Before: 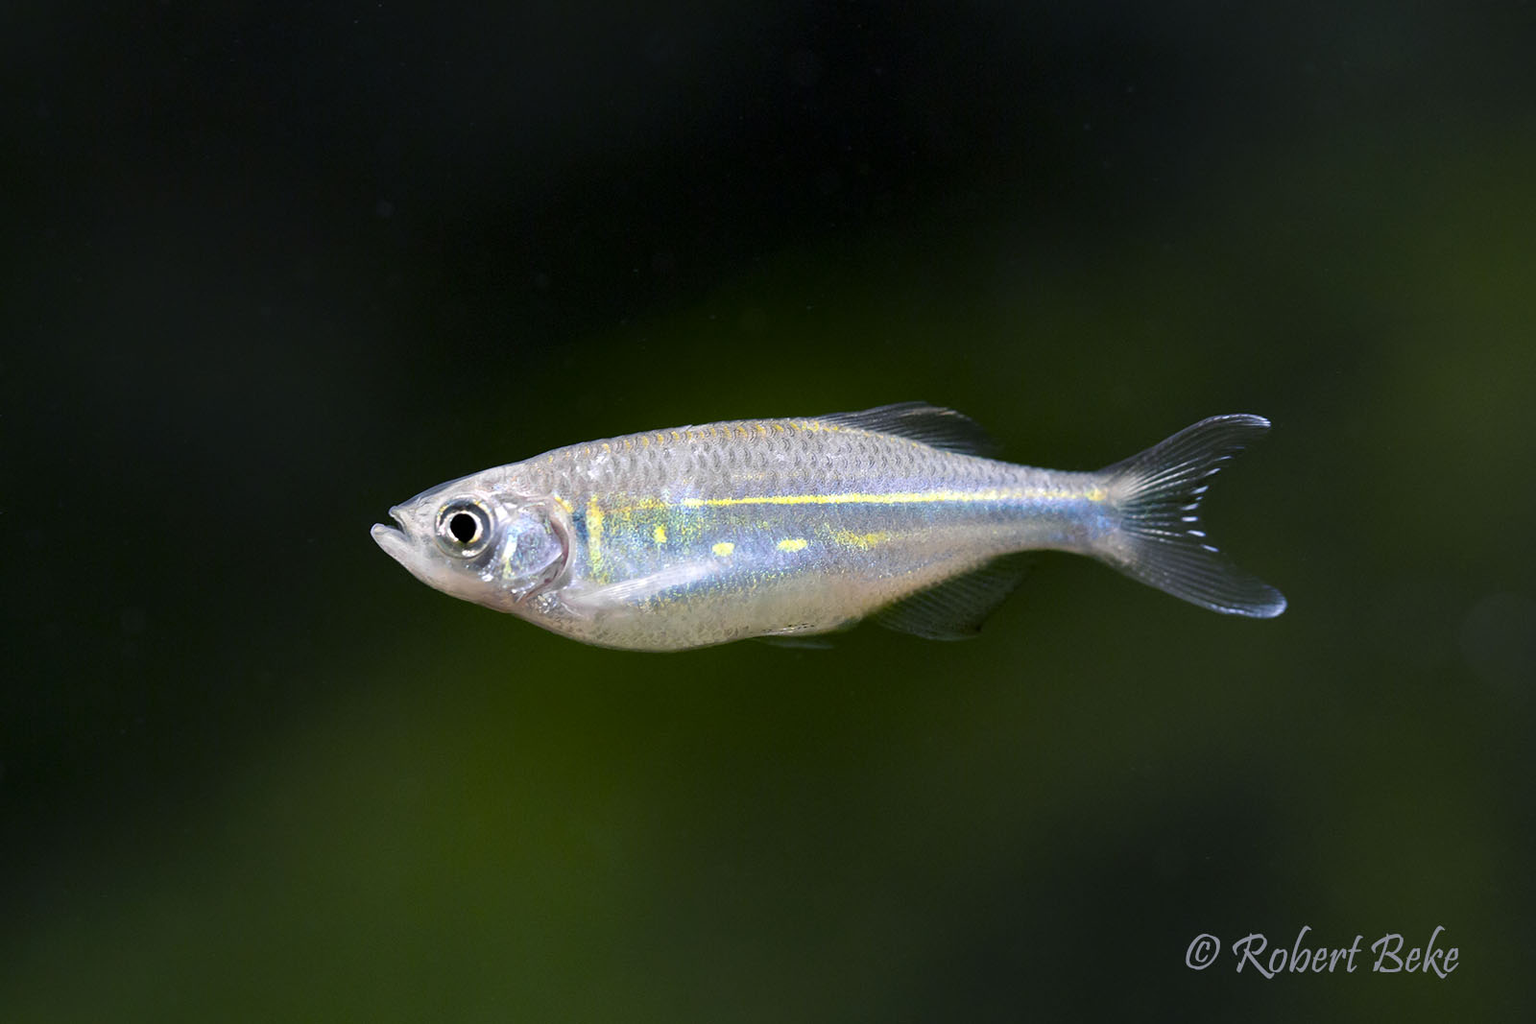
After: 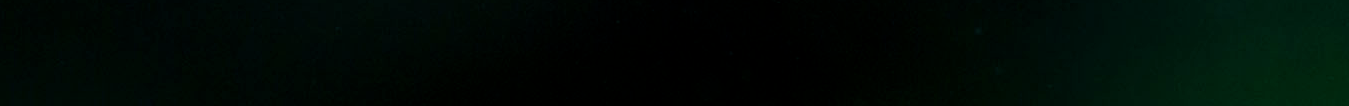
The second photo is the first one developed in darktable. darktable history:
crop and rotate: left 9.644%, top 9.491%, right 6.021%, bottom 80.509%
local contrast: mode bilateral grid, contrast 20, coarseness 100, detail 150%, midtone range 0.2
color balance: mode lift, gamma, gain (sRGB), lift [1, 0.69, 1, 1], gamma [1, 1.482, 1, 1], gain [1, 1, 1, 0.802]
